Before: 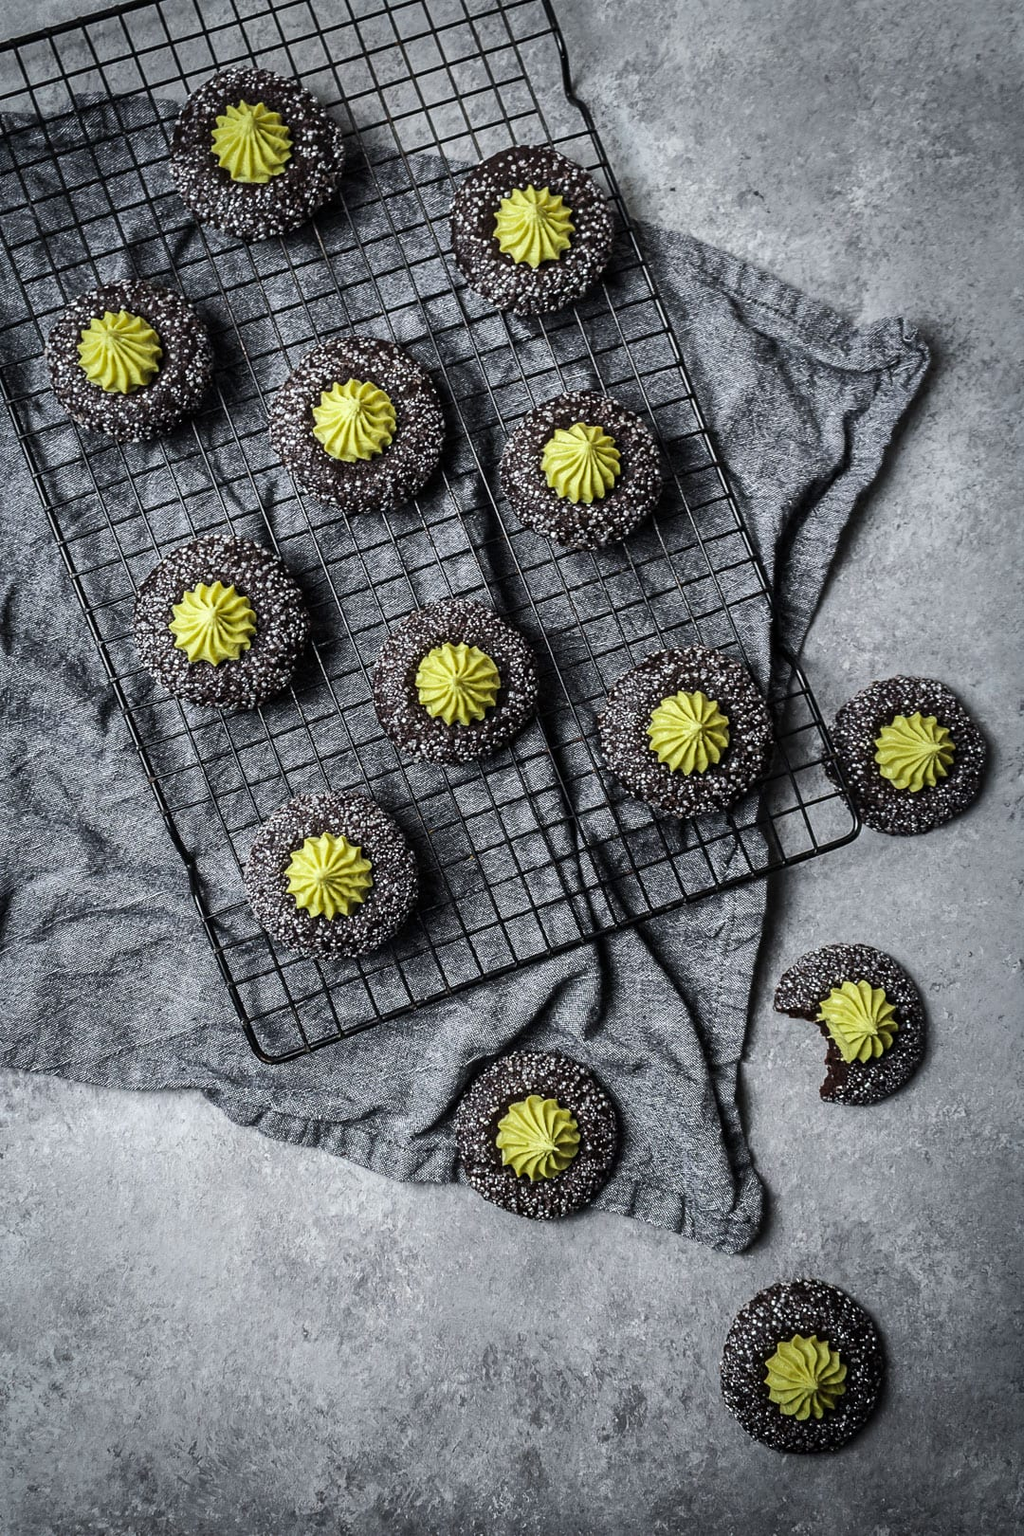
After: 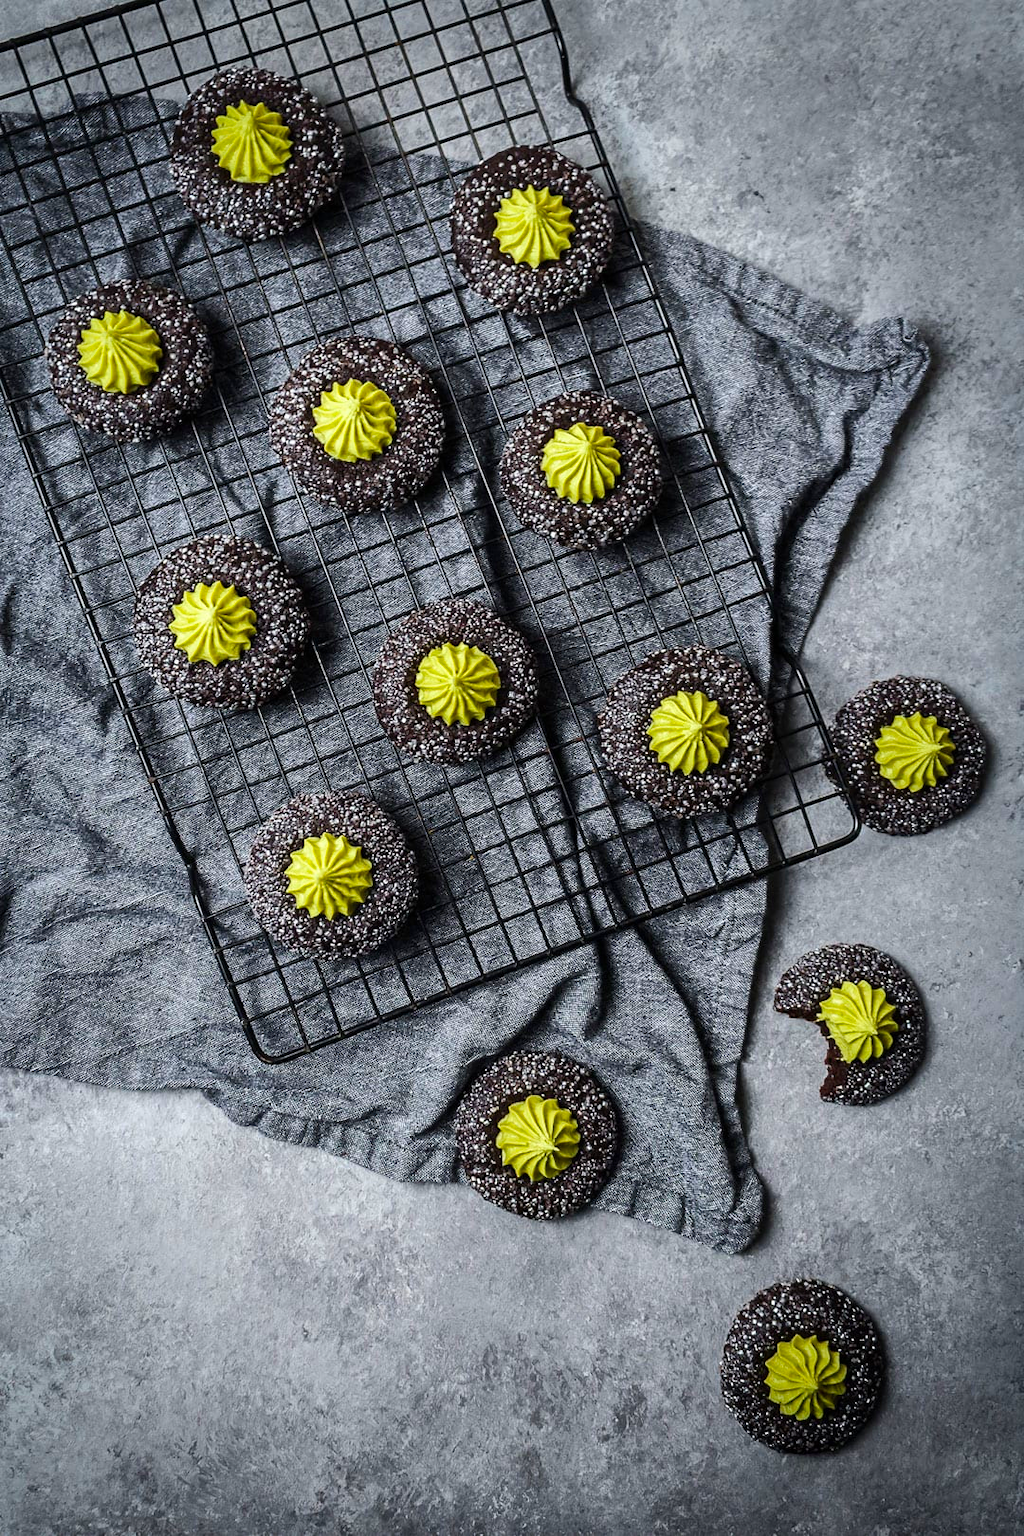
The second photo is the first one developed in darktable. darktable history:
velvia: strength 32.18%, mid-tones bias 0.206
